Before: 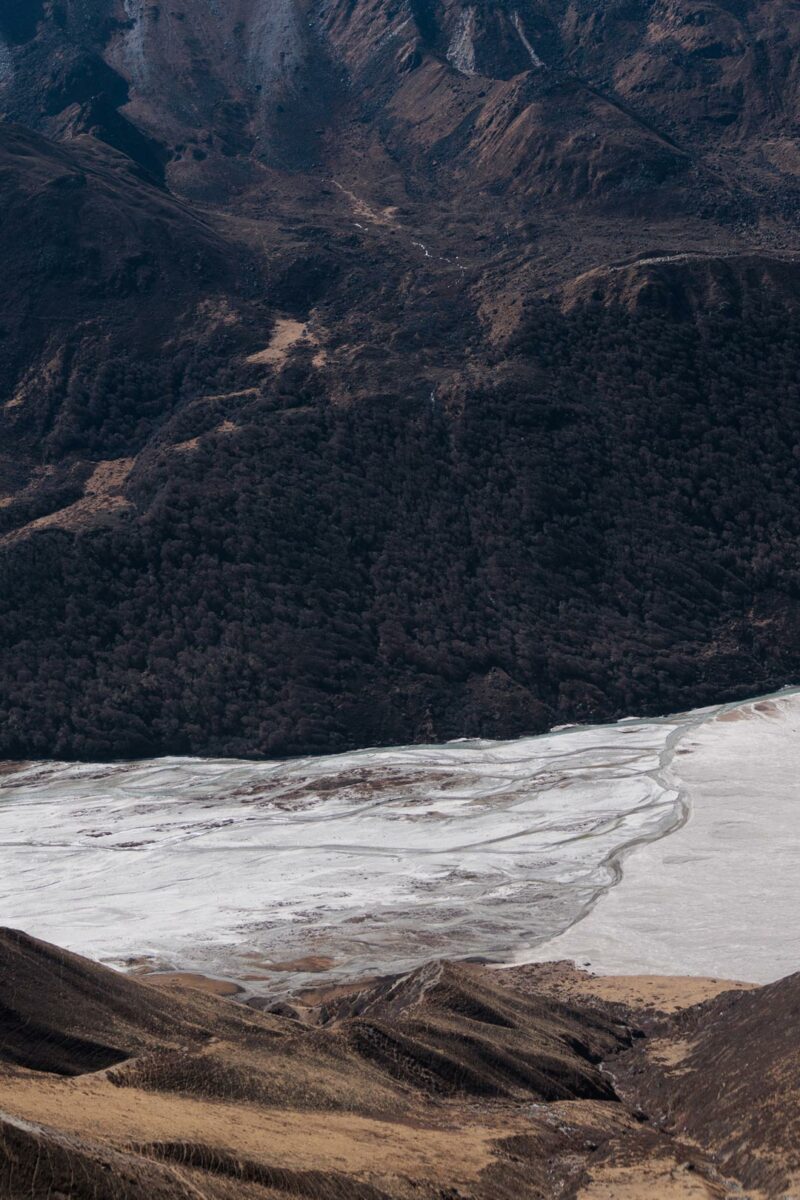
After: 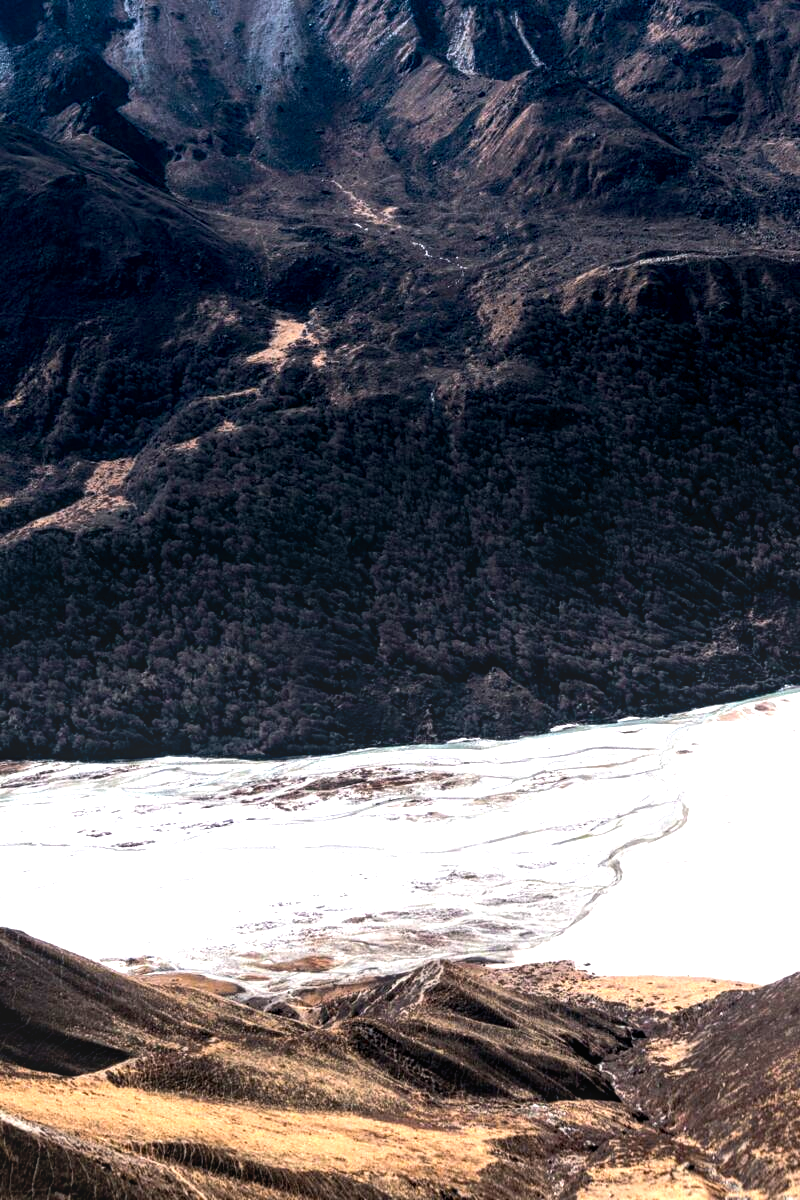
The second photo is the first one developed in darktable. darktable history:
local contrast: detail 130%
color balance rgb: global offset › luminance -0.381%, perceptual saturation grading › global saturation 19.766%, perceptual brilliance grading › global brilliance 29.758%, perceptual brilliance grading › highlights 49.582%, perceptual brilliance grading › mid-tones 49.067%, perceptual brilliance grading › shadows -22.68%, global vibrance 6.921%, saturation formula JzAzBz (2021)
exposure: exposure -0.027 EV, compensate highlight preservation false
tone equalizer: -8 EV -0.389 EV, -7 EV -0.388 EV, -6 EV -0.319 EV, -5 EV -0.254 EV, -3 EV 0.192 EV, -2 EV 0.322 EV, -1 EV 0.408 EV, +0 EV 0.391 EV
